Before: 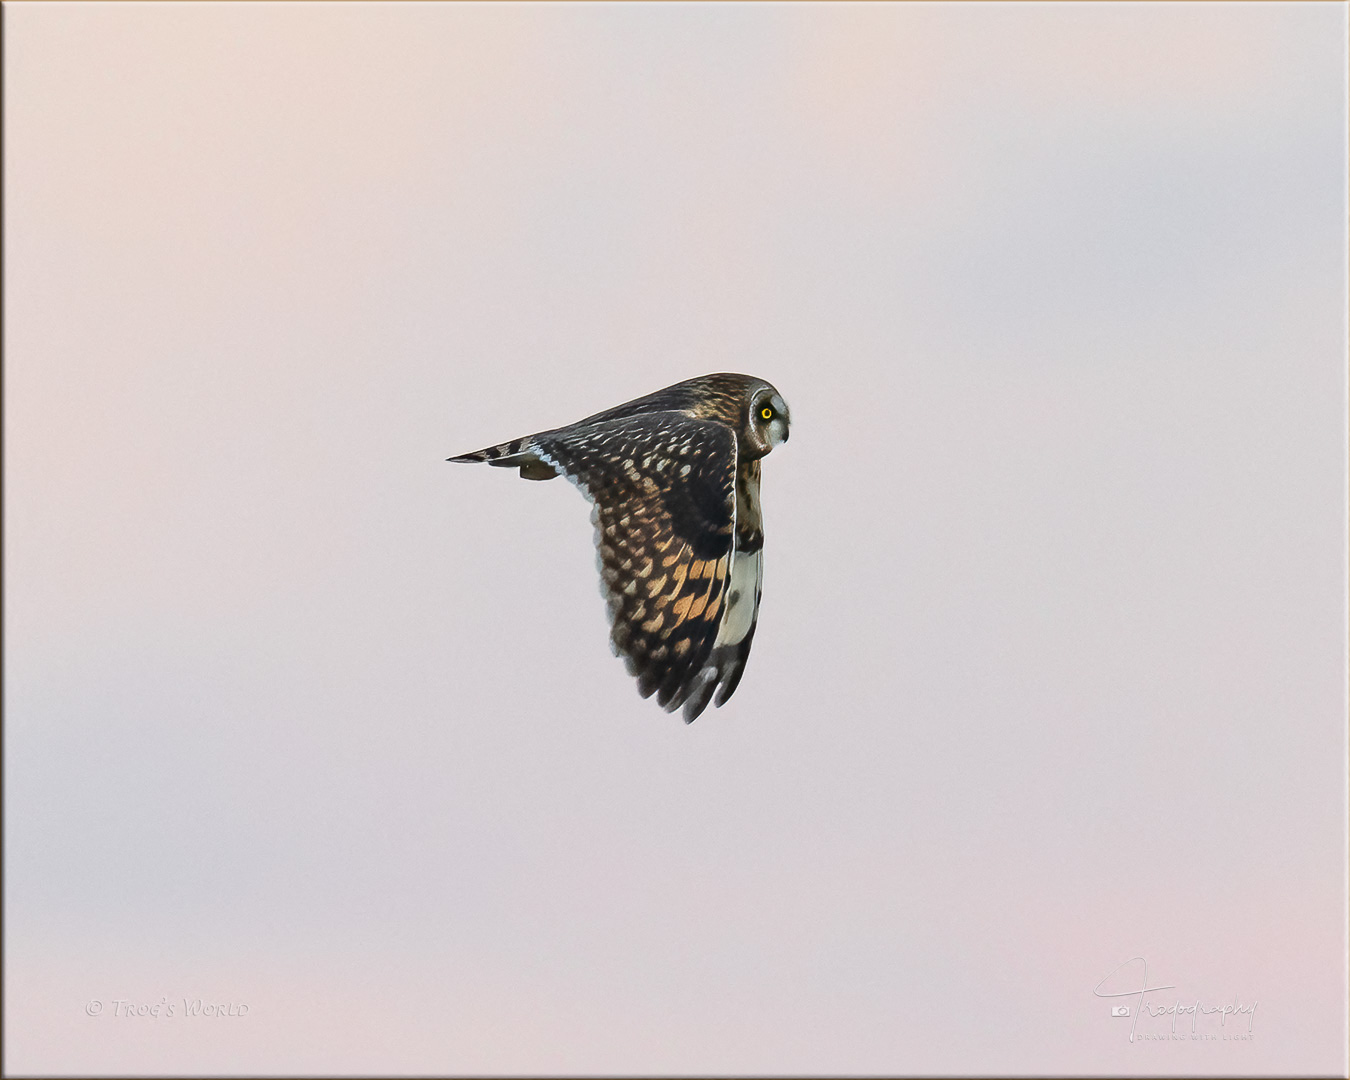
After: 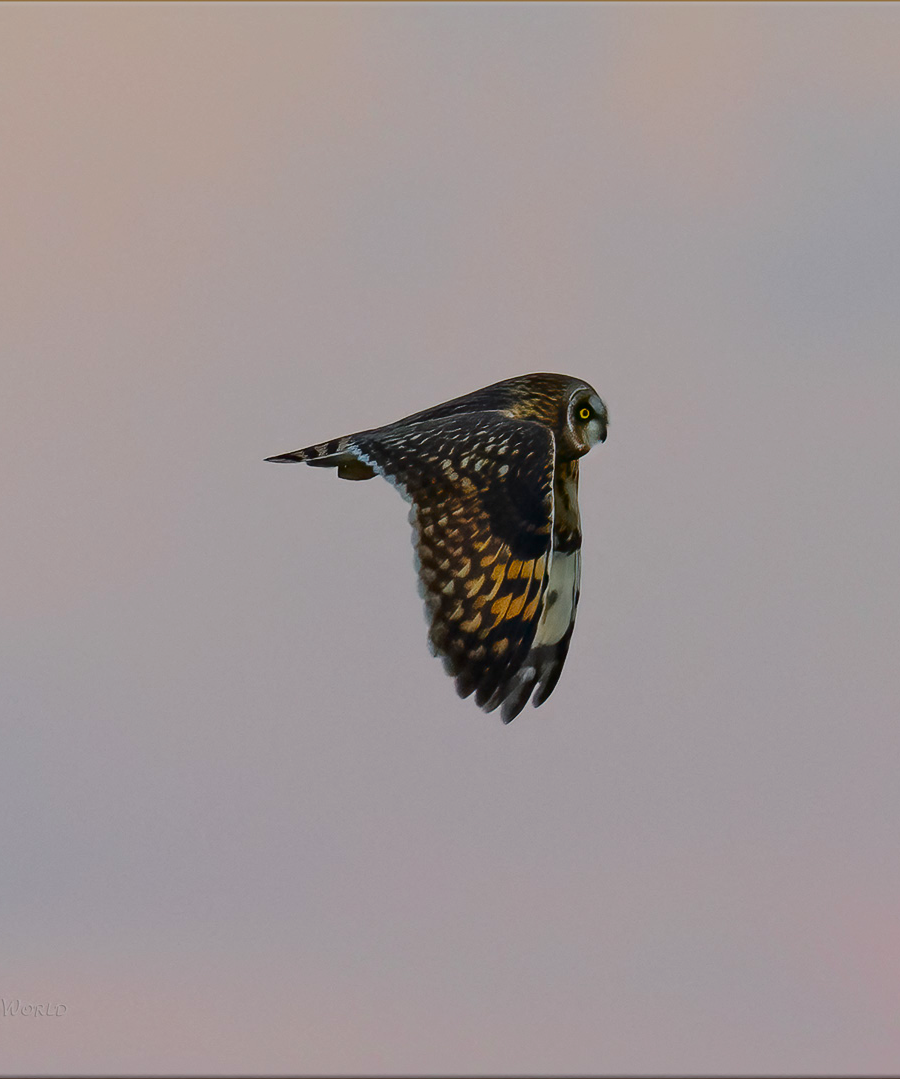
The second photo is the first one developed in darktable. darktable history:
exposure: black level correction 0, exposure -0.721 EV, compensate highlight preservation false
color balance rgb: linear chroma grading › global chroma 15%, perceptual saturation grading › global saturation 30%
contrast brightness saturation: brightness -0.09
crop and rotate: left 13.537%, right 19.796%
